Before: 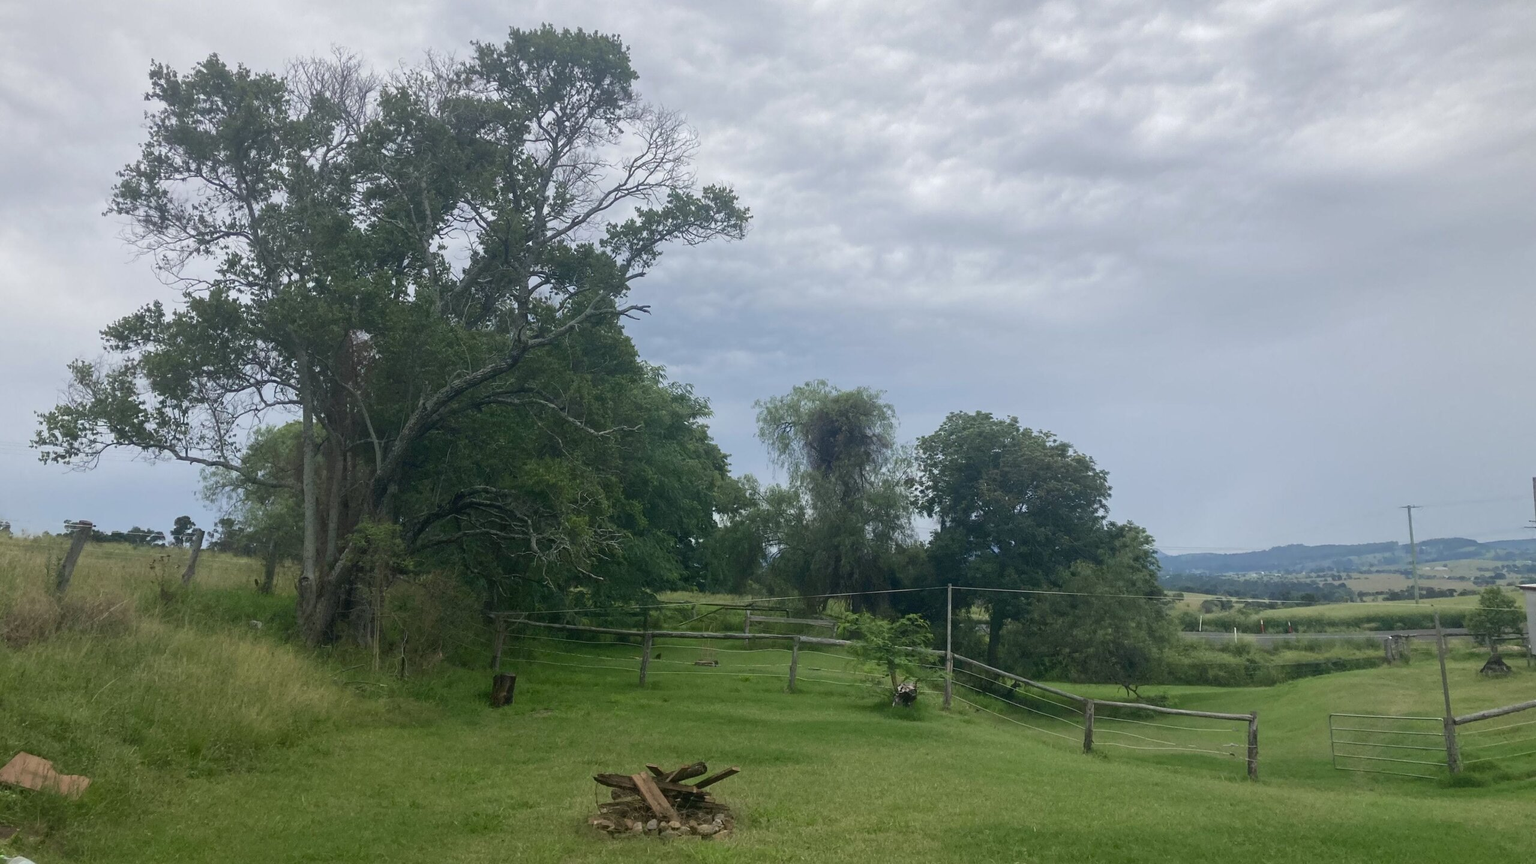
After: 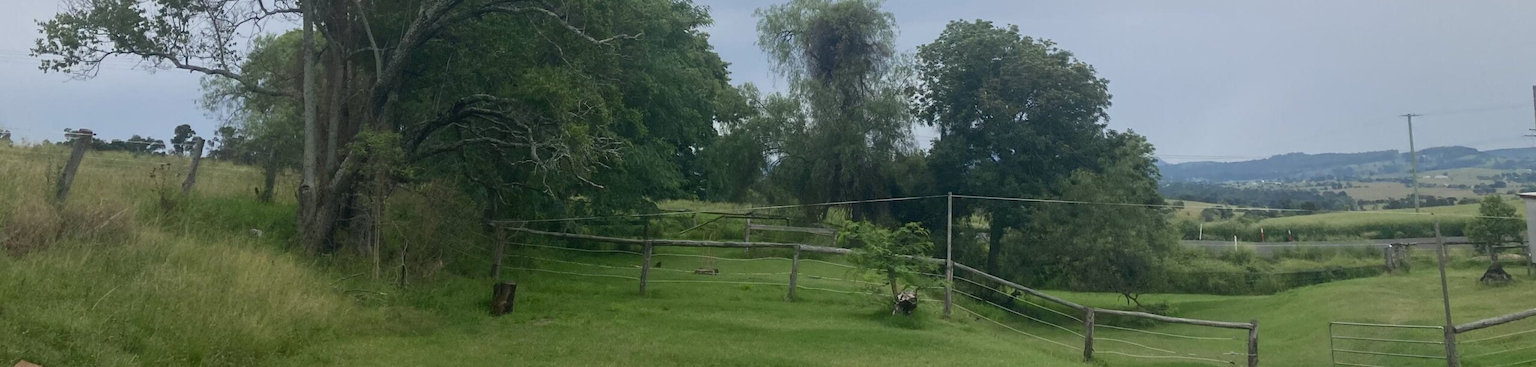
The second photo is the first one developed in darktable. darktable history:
crop: top 45.362%, bottom 12.128%
